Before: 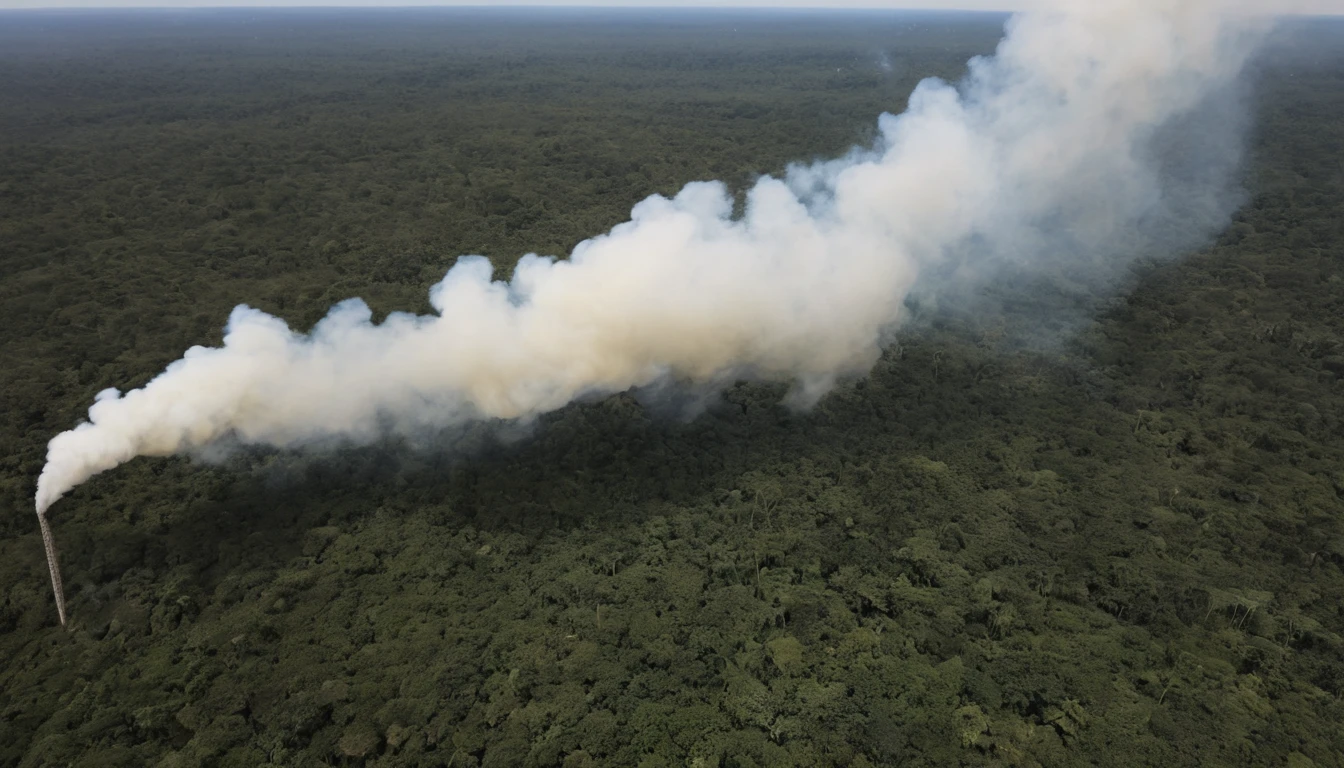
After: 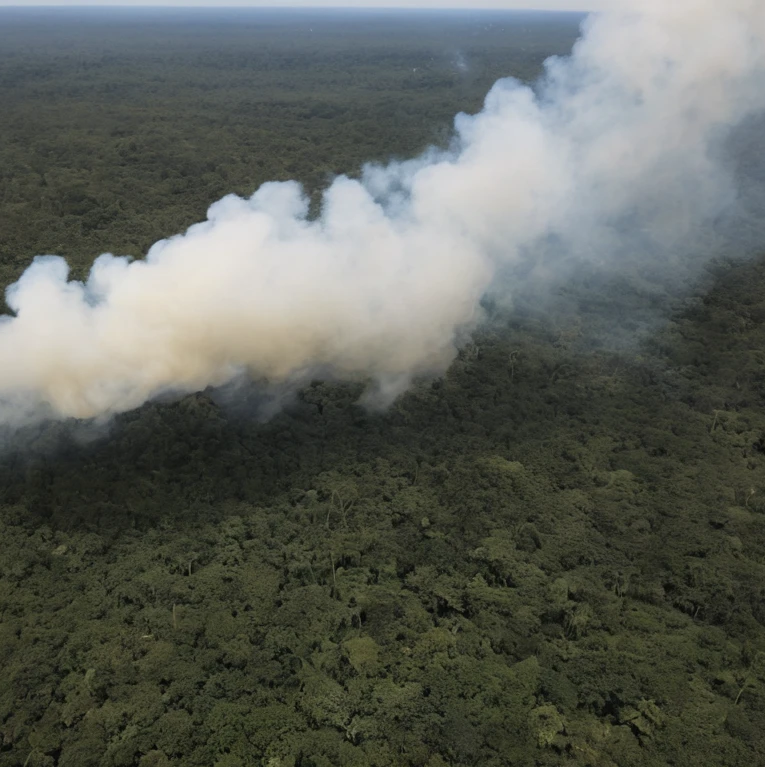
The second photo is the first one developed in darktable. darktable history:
crop: left 31.56%, top 0.002%, right 11.457%
